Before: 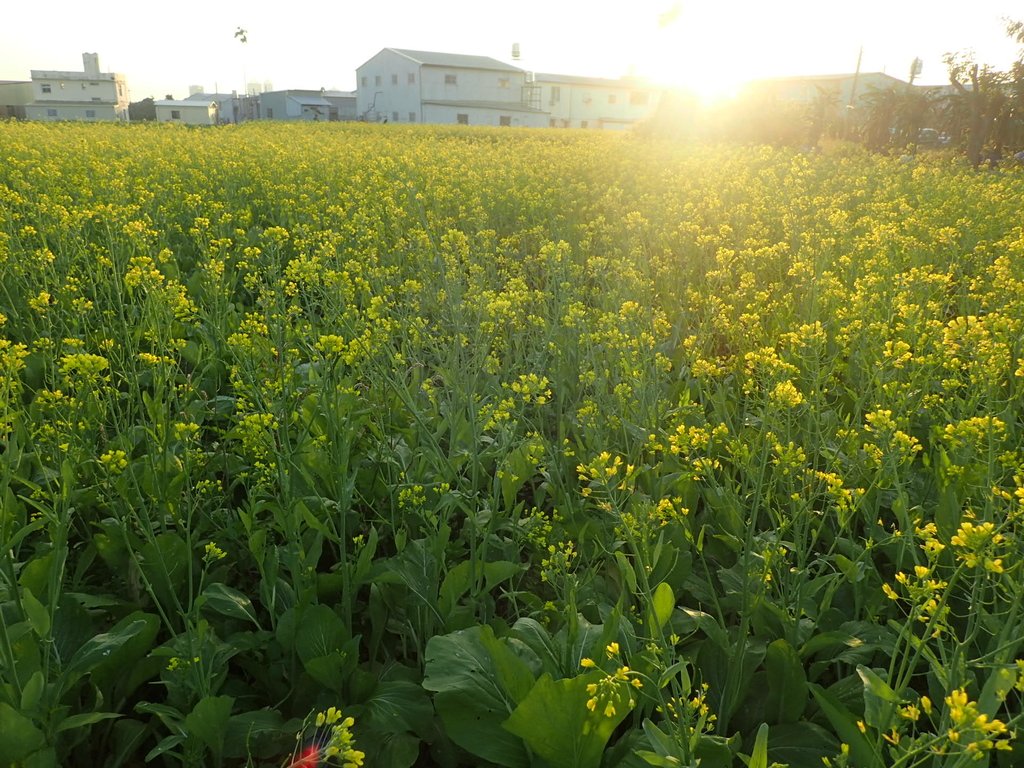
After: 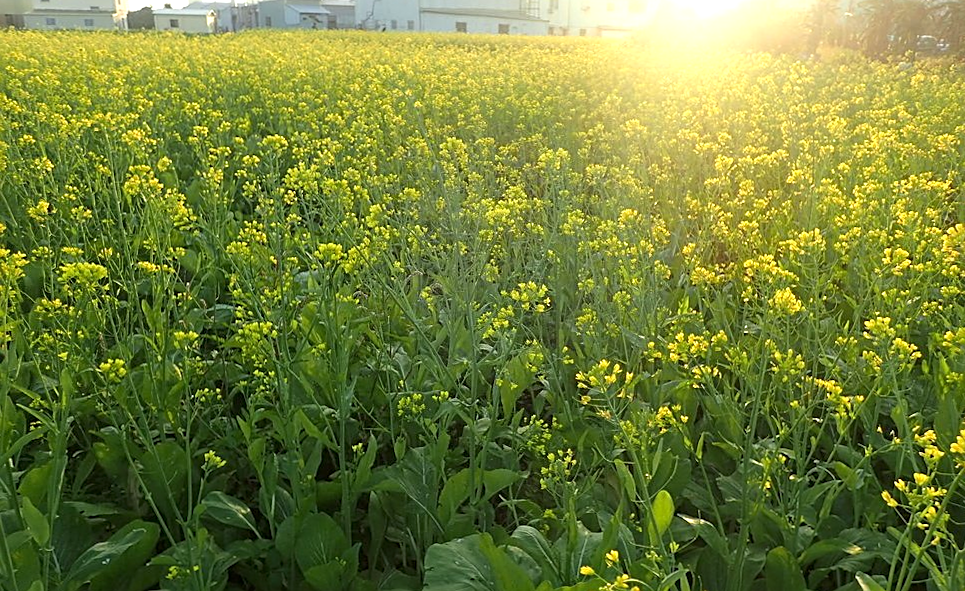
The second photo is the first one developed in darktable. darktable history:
crop and rotate: angle 0.101°, top 11.984%, right 5.458%, bottom 10.852%
sharpen: on, module defaults
exposure: black level correction 0.001, exposure 0.498 EV, compensate exposure bias true, compensate highlight preservation false
